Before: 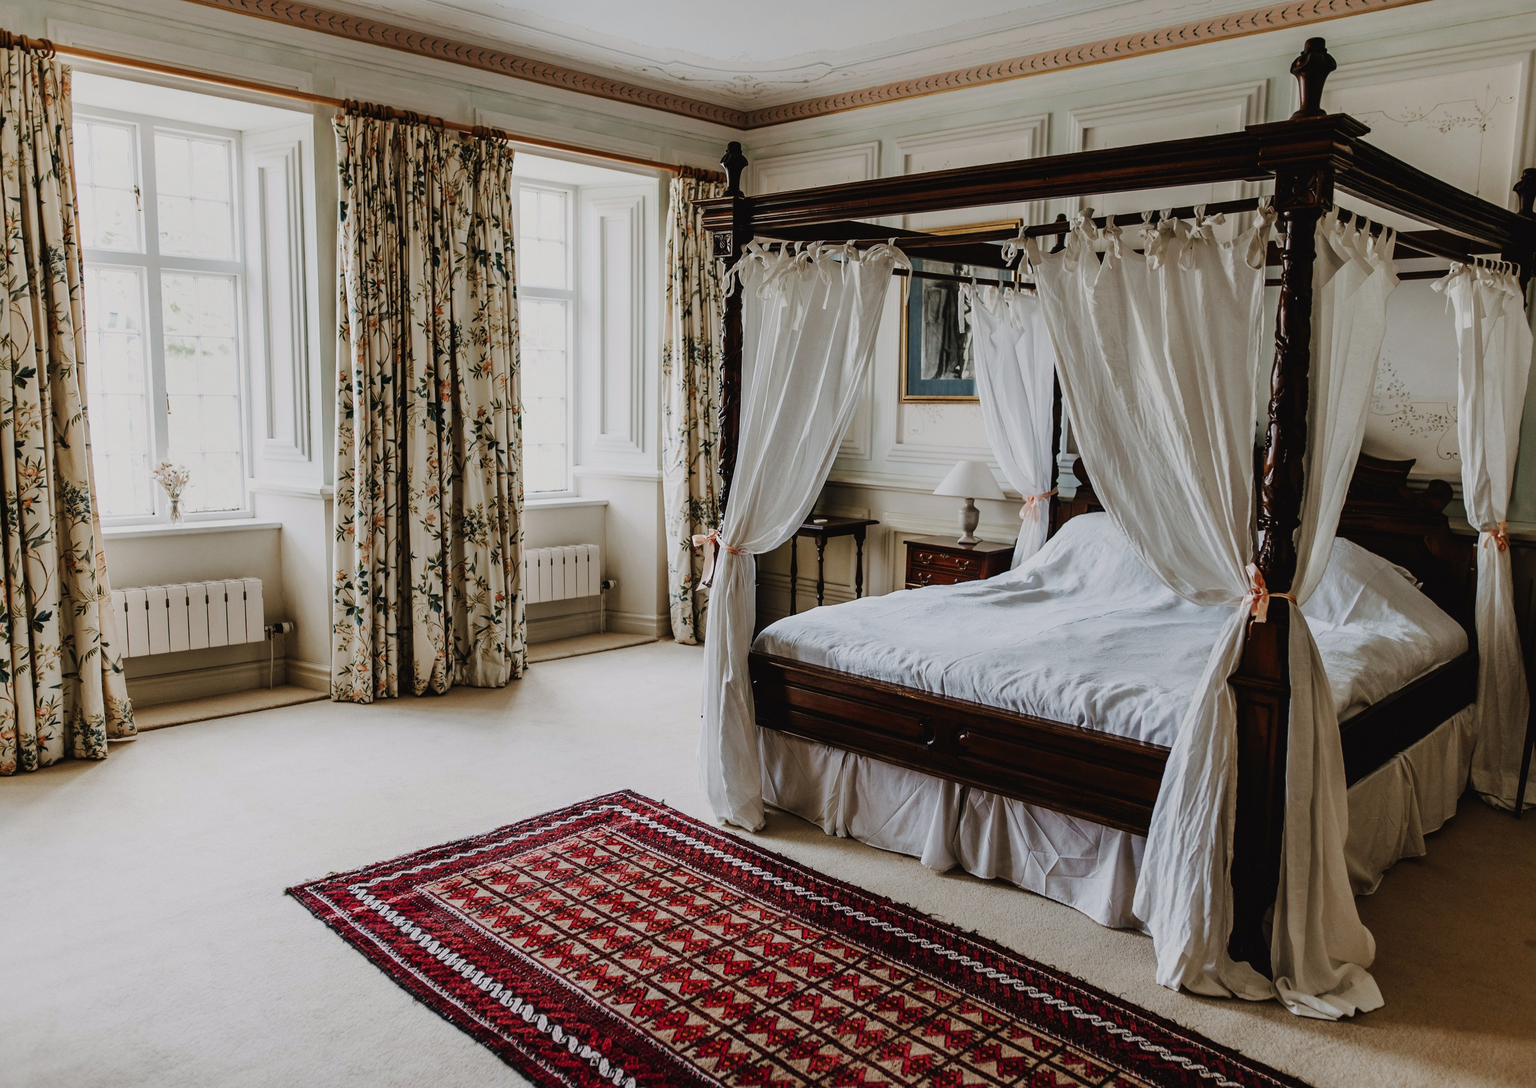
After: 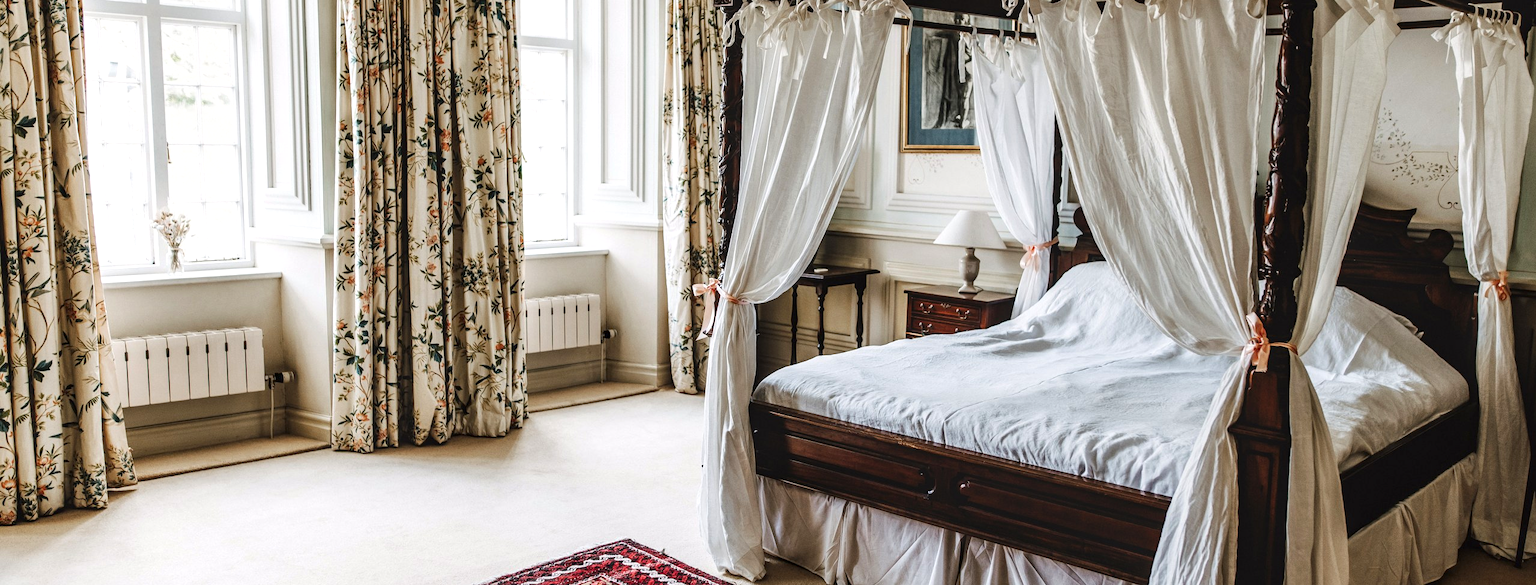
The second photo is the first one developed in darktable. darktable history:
exposure: black level correction 0, exposure 0.69 EV, compensate exposure bias true, compensate highlight preservation false
local contrast: on, module defaults
crop and rotate: top 23.134%, bottom 23.019%
